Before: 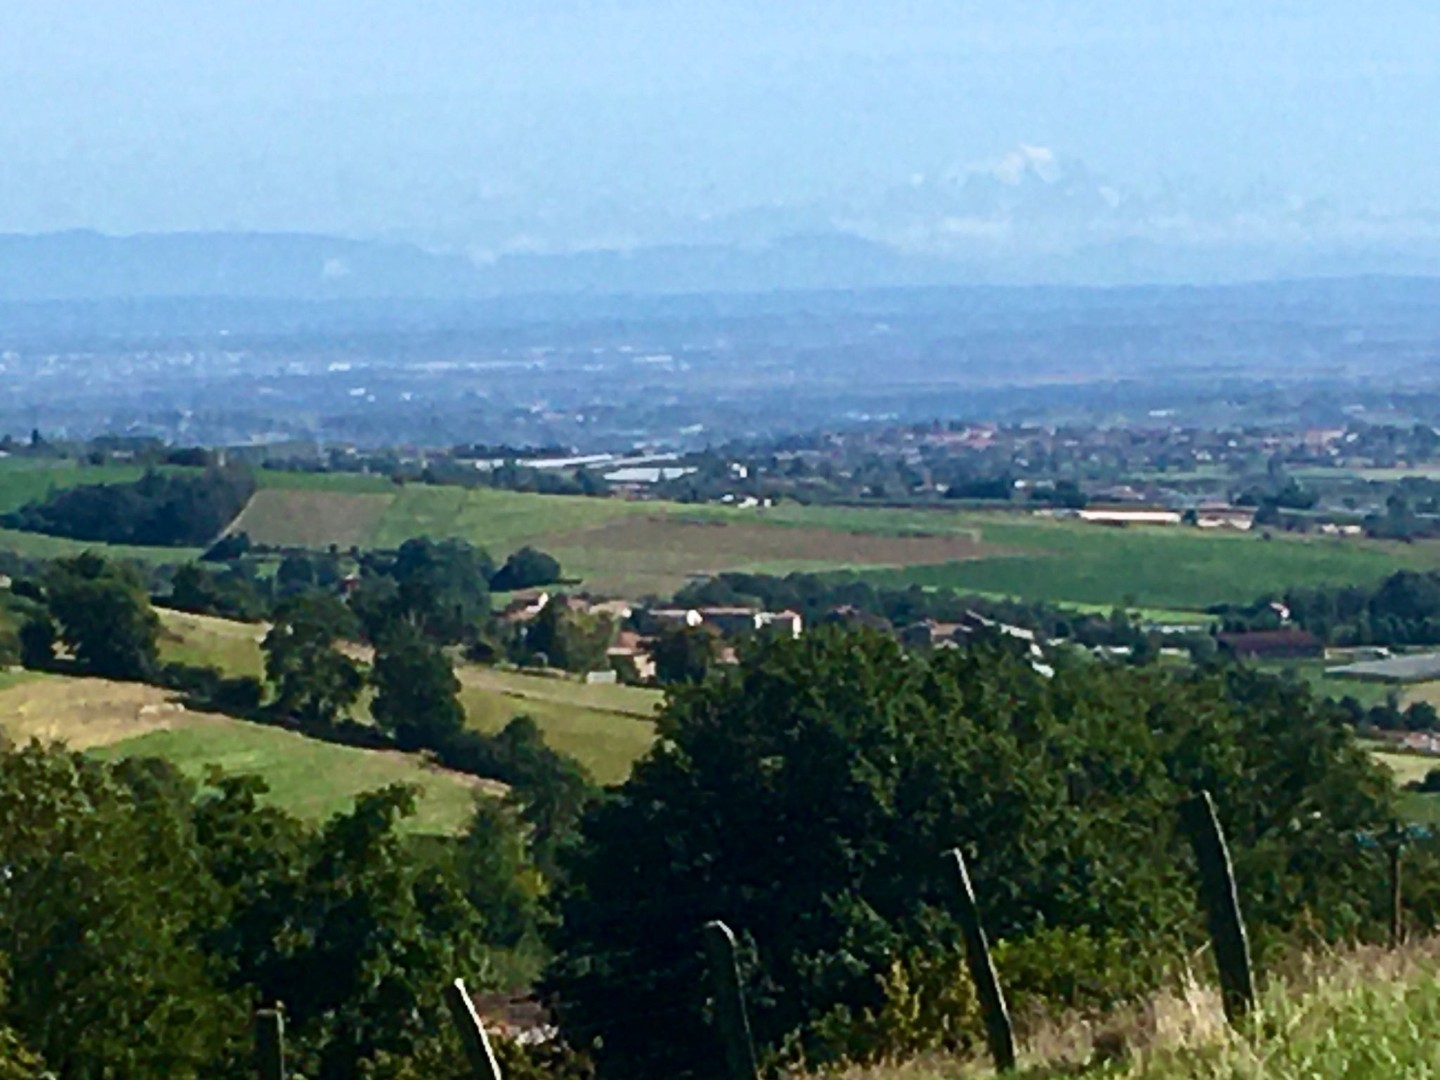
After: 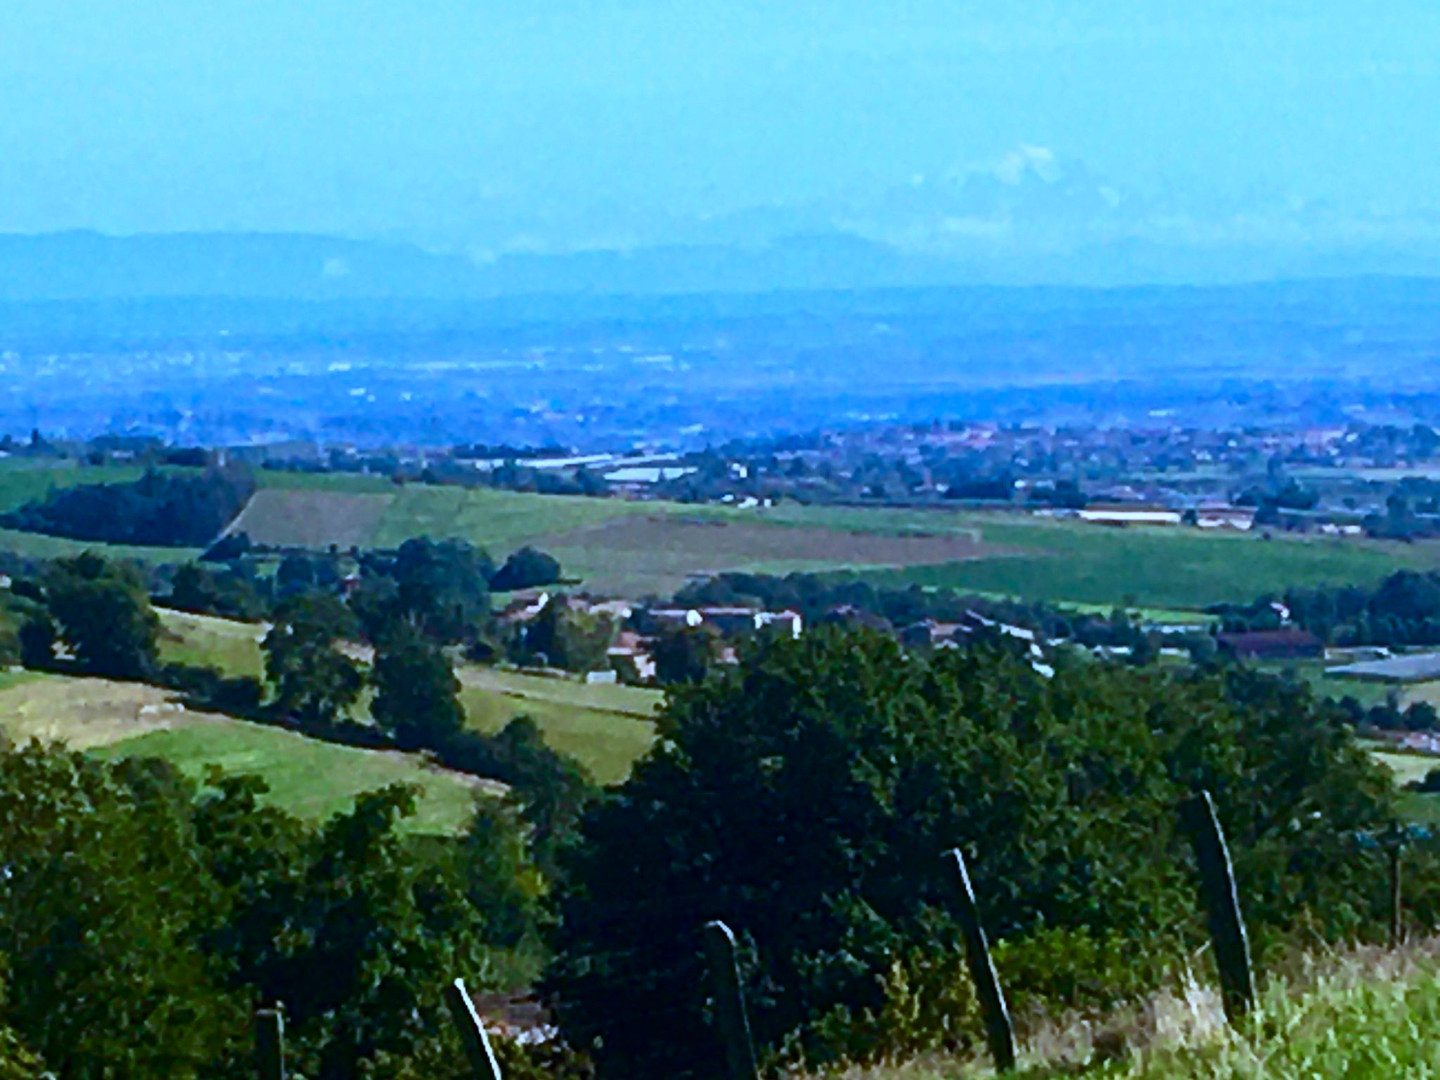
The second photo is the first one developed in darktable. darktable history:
white balance: red 0.871, blue 1.249
contrast brightness saturation: contrast 0.09, saturation 0.28
